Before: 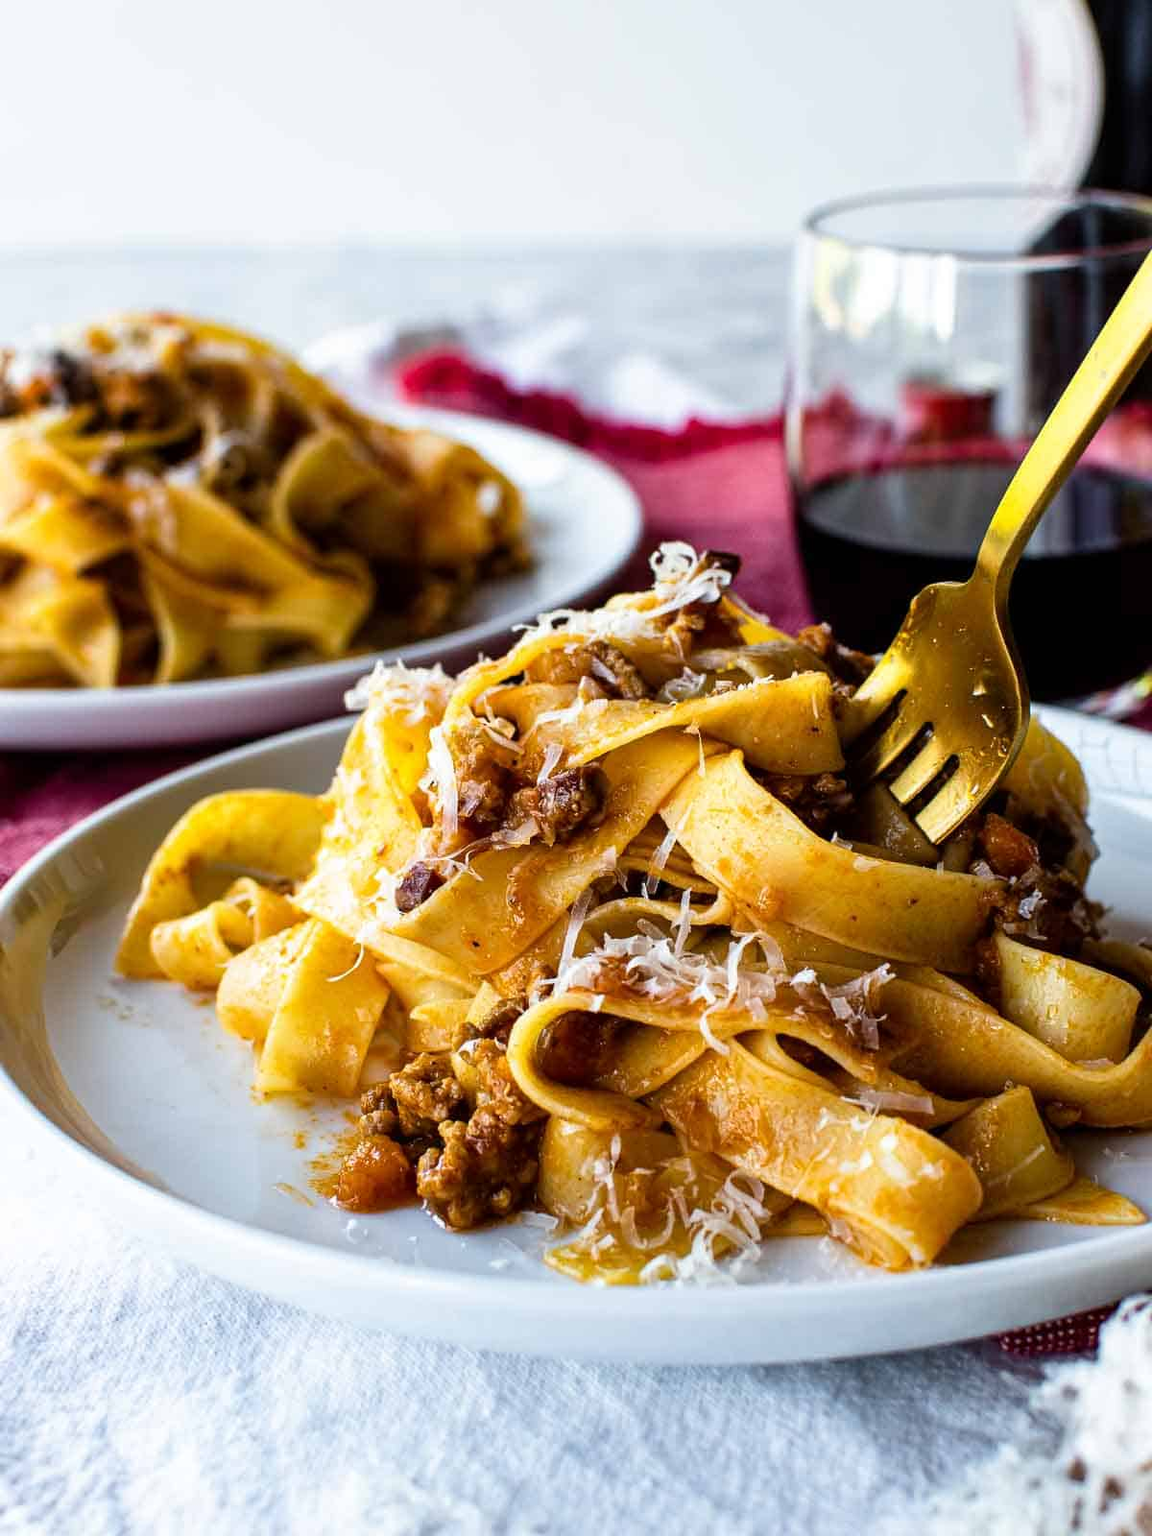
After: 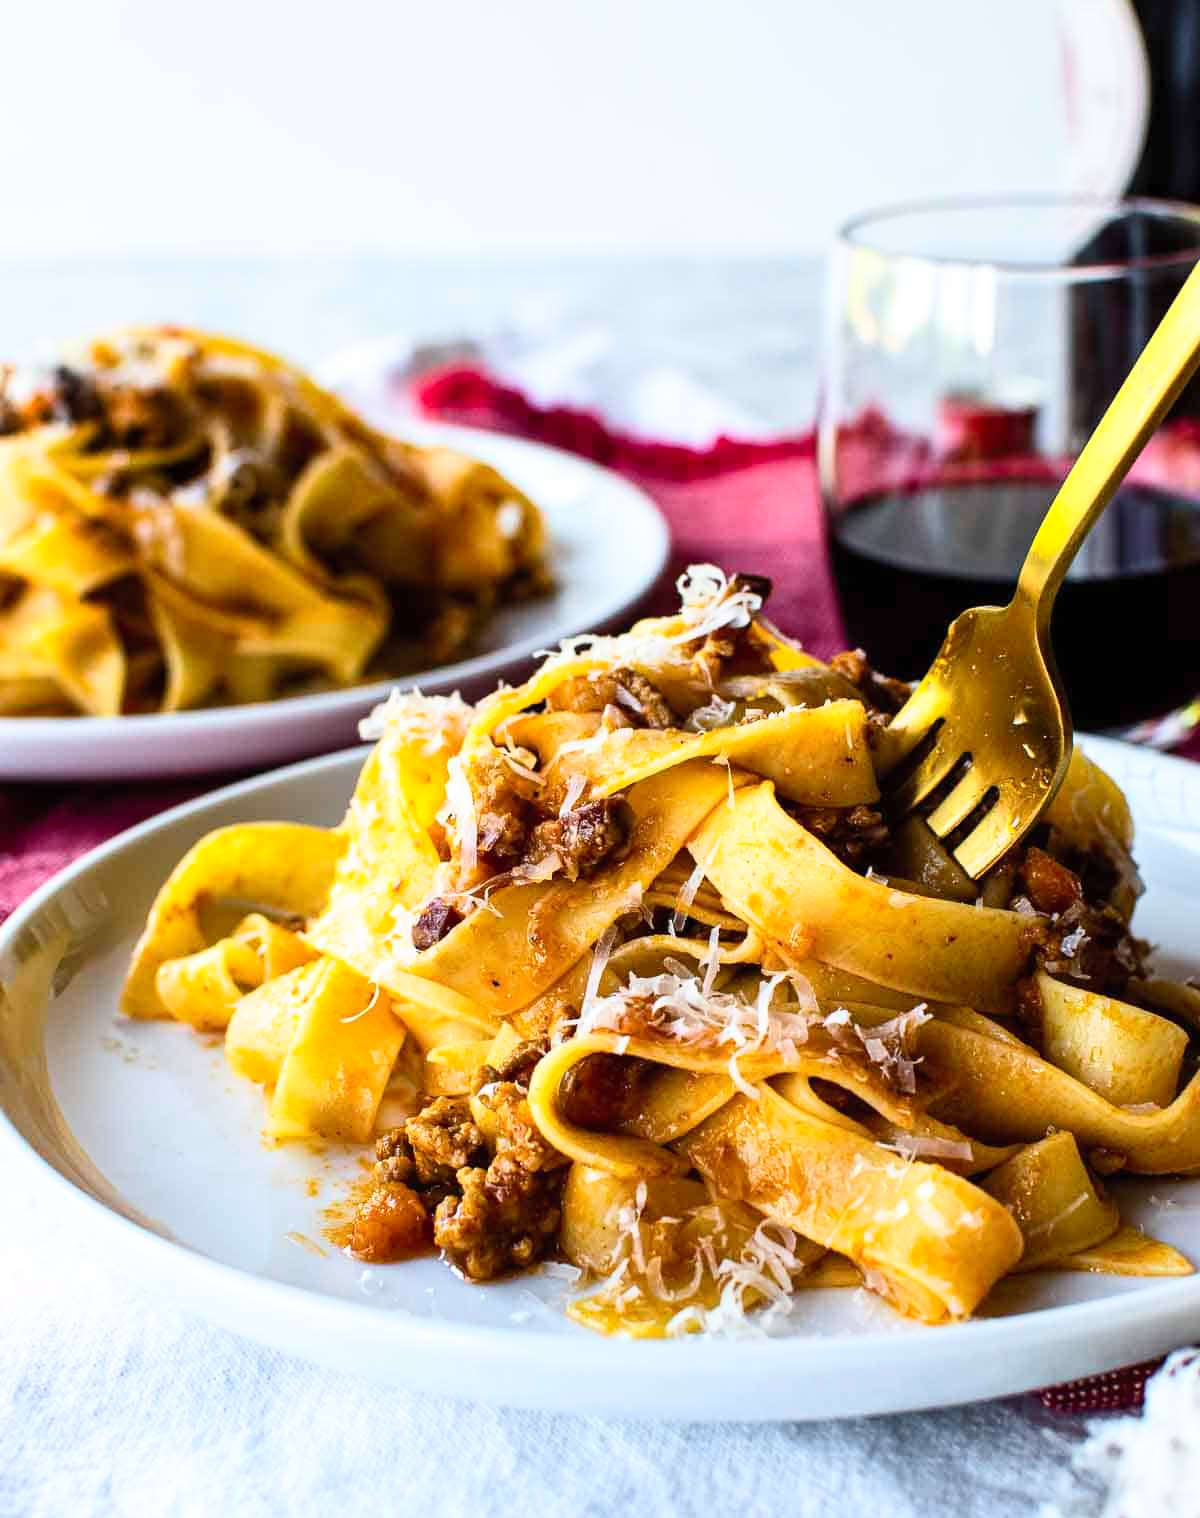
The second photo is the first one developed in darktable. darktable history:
contrast brightness saturation: contrast 0.205, brightness 0.151, saturation 0.138
crop and rotate: top 0.008%, bottom 5.088%
